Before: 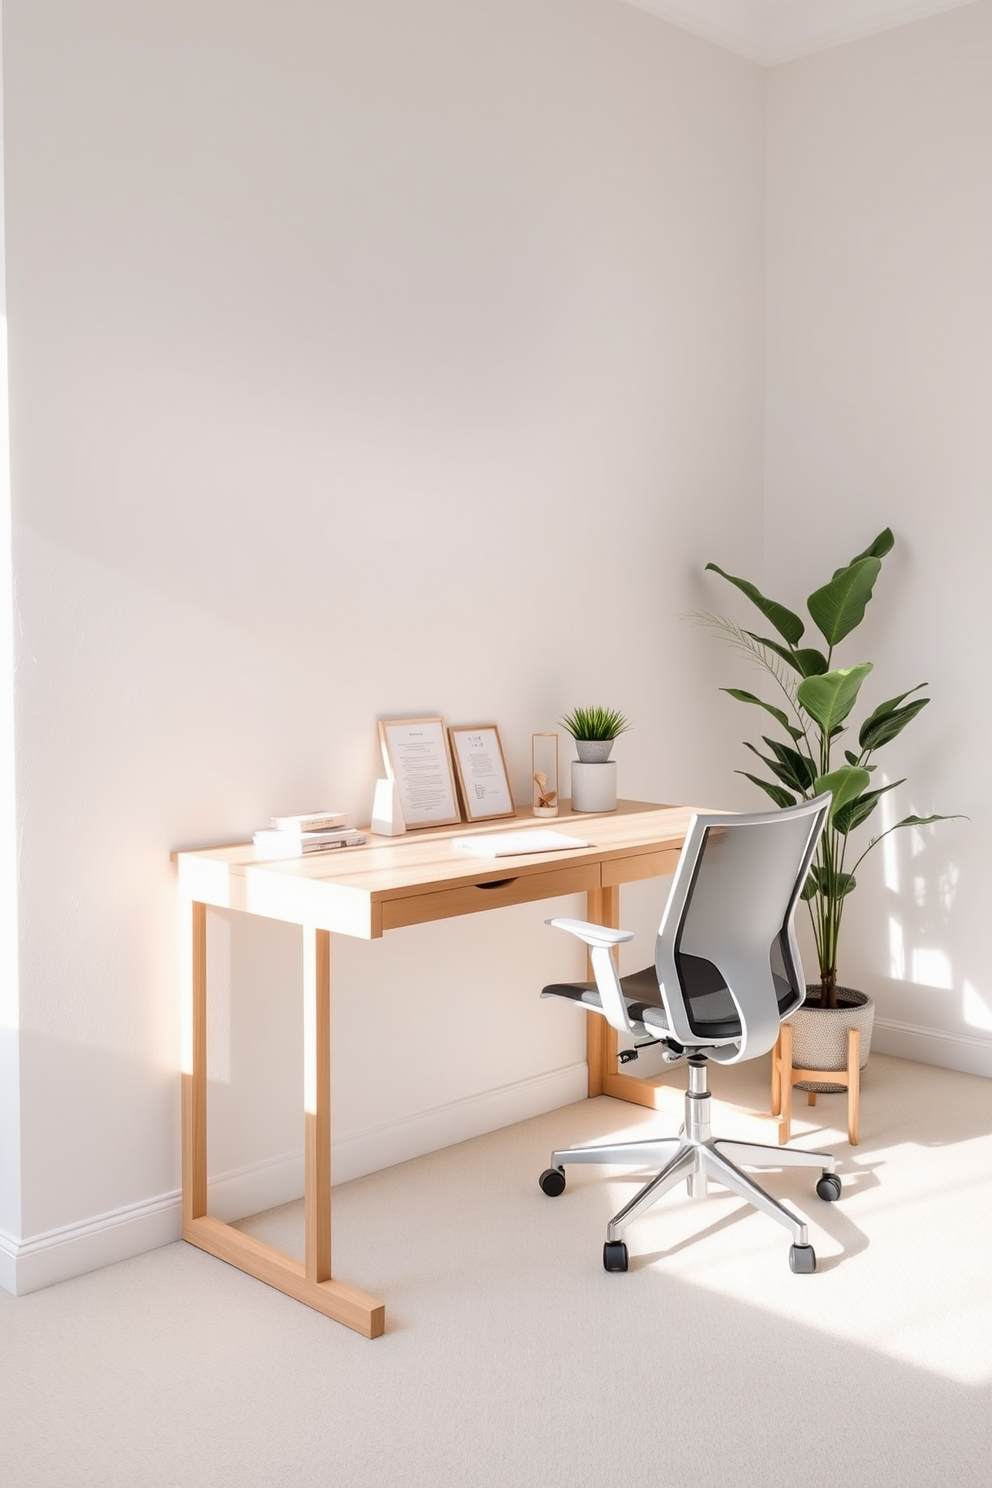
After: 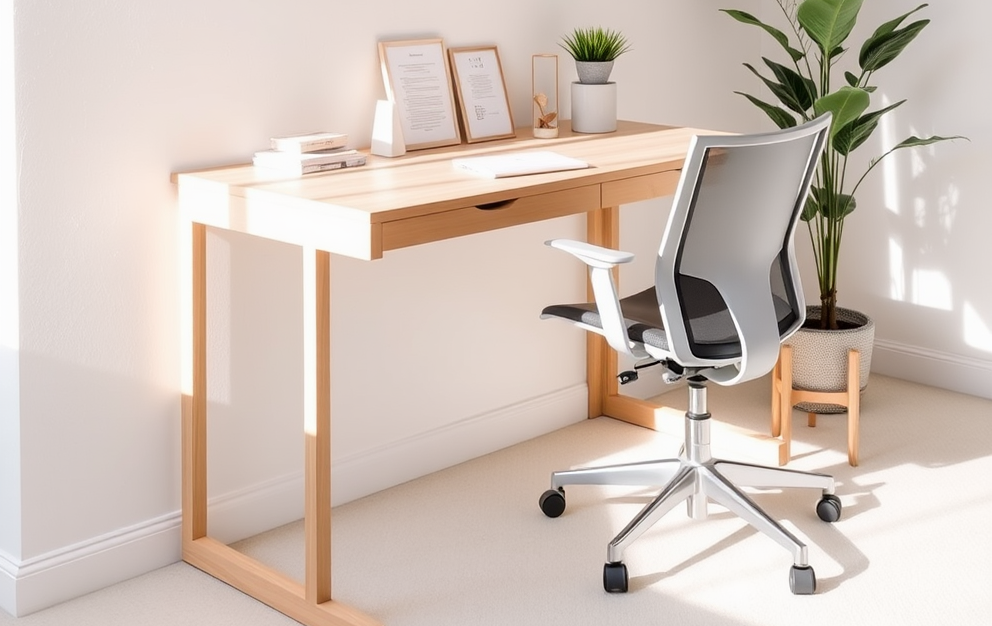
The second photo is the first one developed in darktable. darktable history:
crop: top 45.654%, bottom 12.247%
